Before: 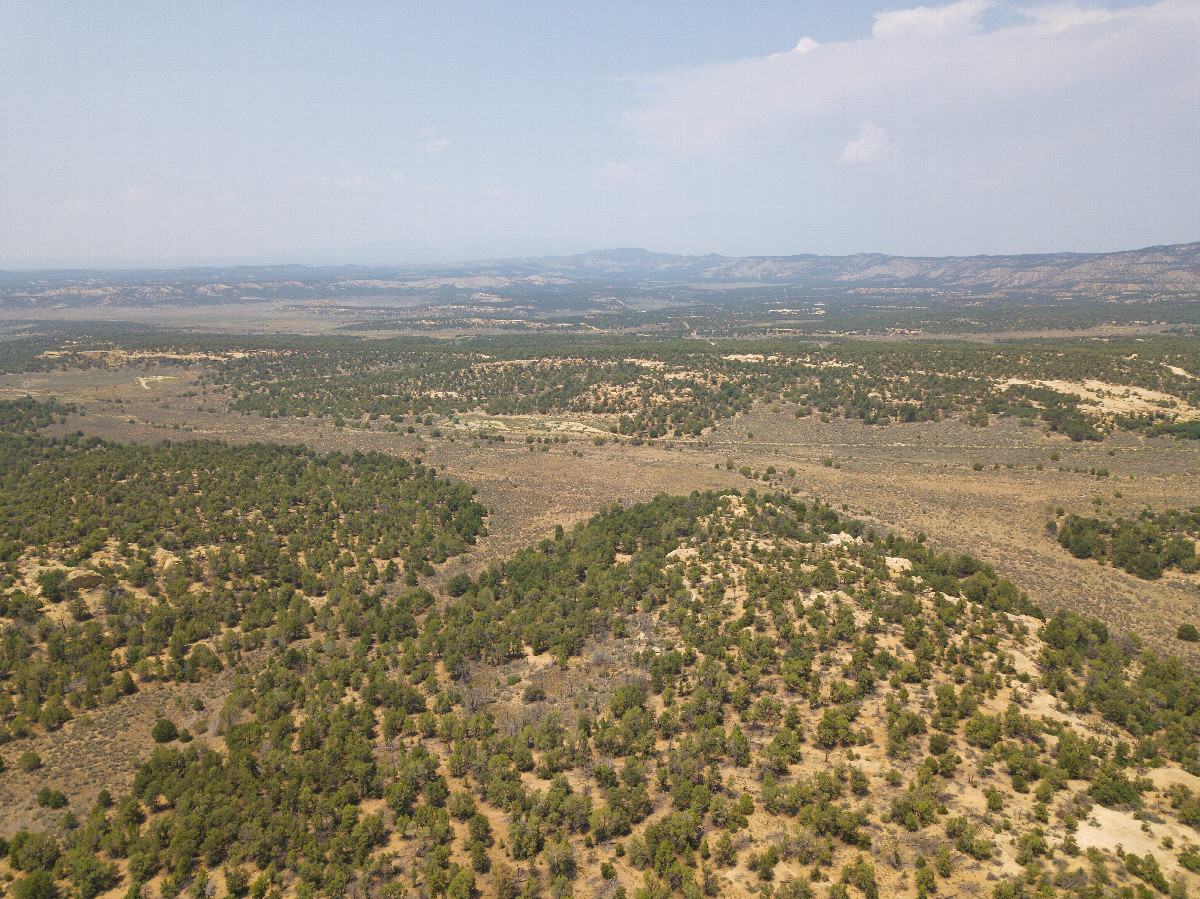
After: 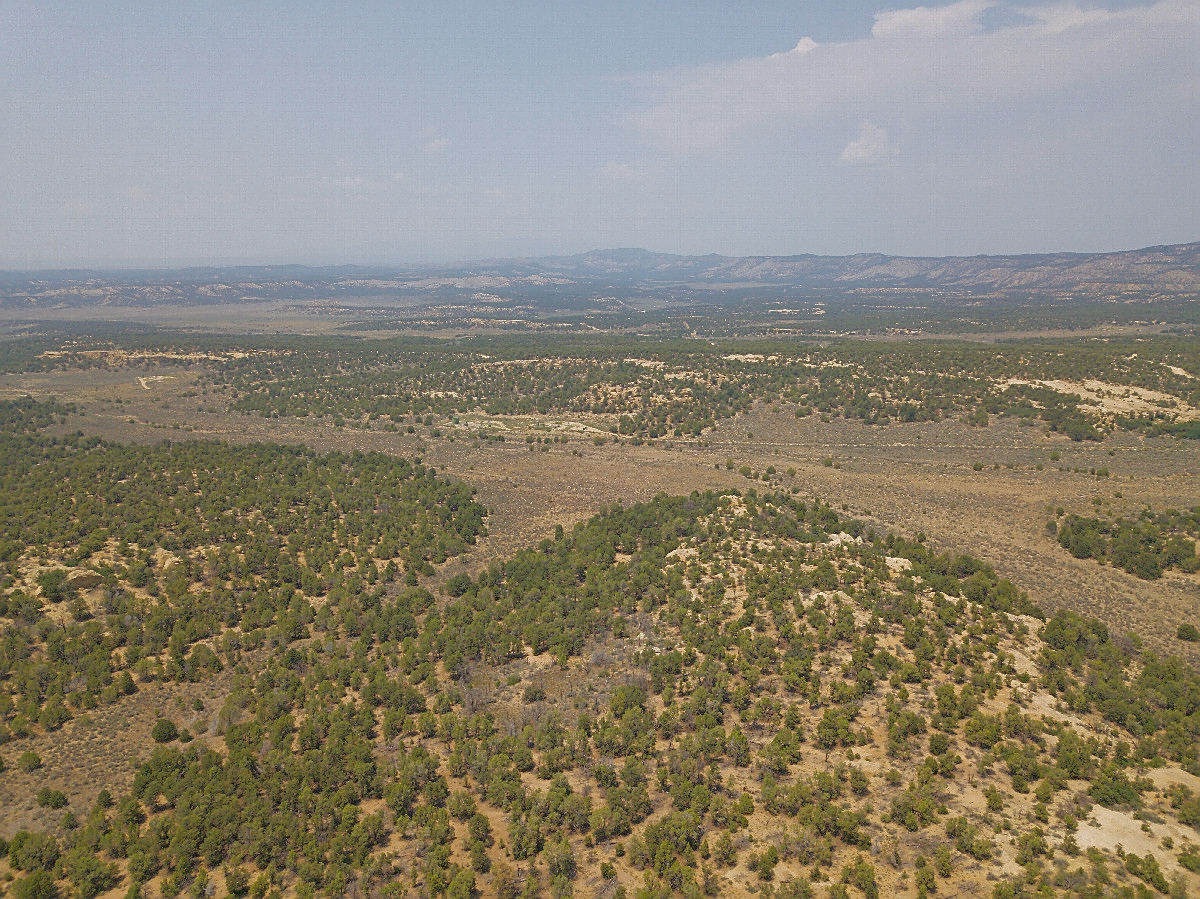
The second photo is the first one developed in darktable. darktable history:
sharpen: on, module defaults
tone equalizer: -8 EV 0.228 EV, -7 EV 0.436 EV, -6 EV 0.45 EV, -5 EV 0.272 EV, -3 EV -0.266 EV, -2 EV -0.425 EV, -1 EV -0.412 EV, +0 EV -0.229 EV, edges refinement/feathering 500, mask exposure compensation -1.57 EV, preserve details no
